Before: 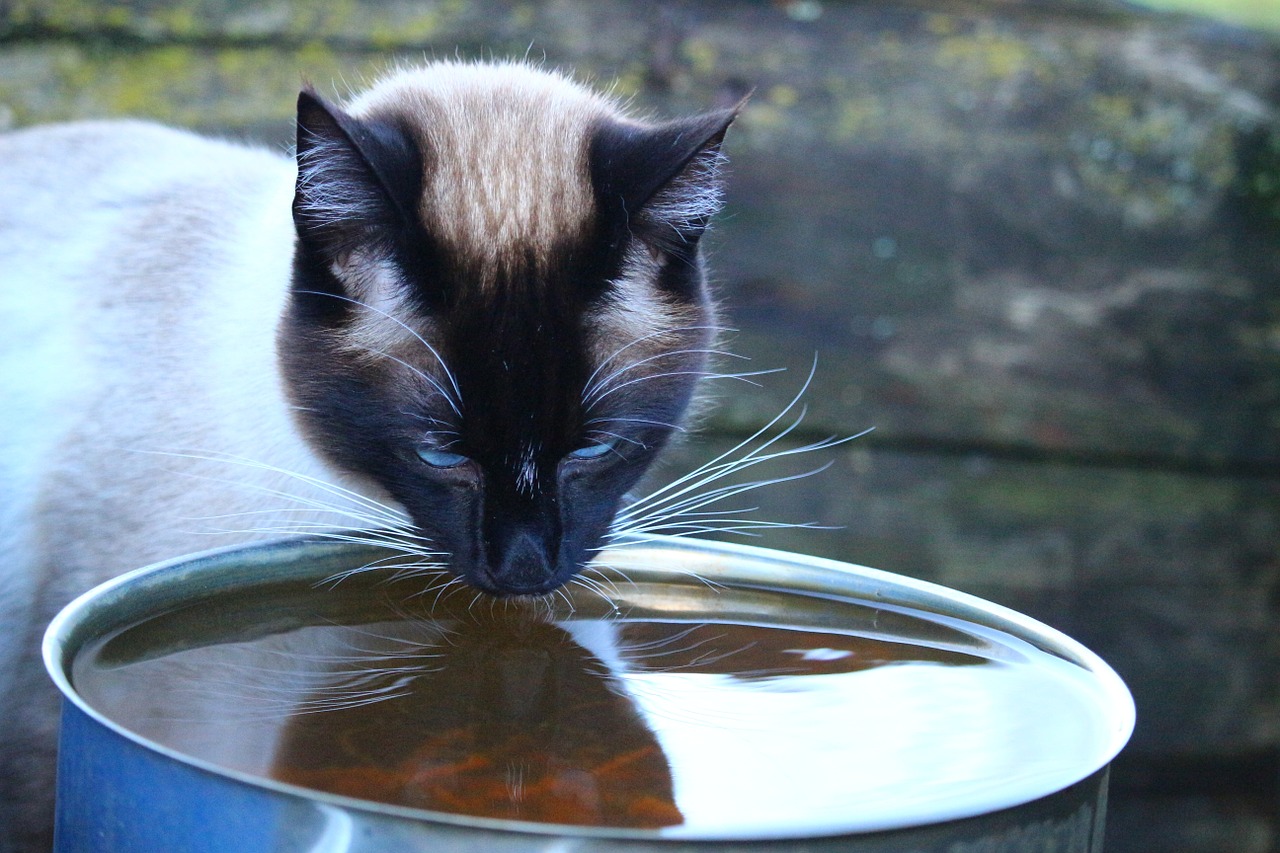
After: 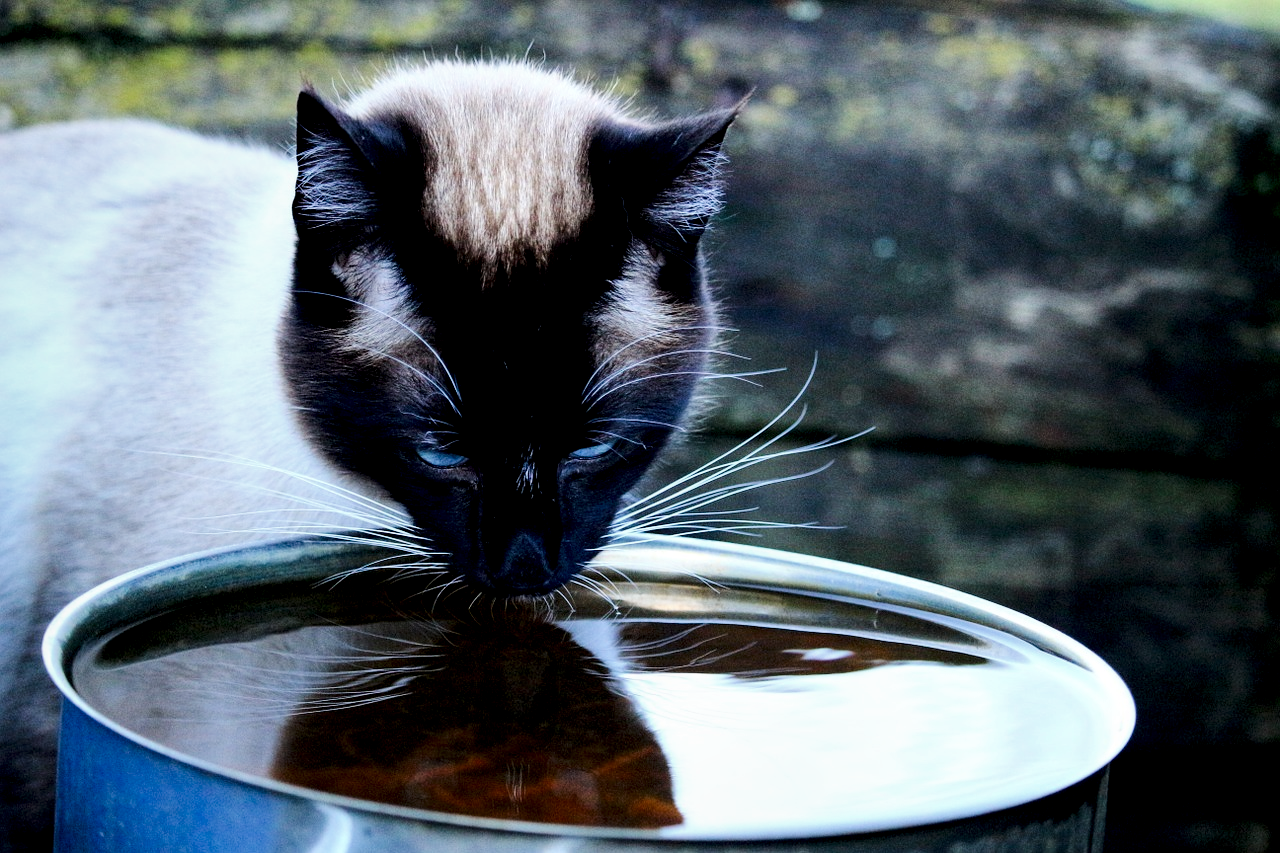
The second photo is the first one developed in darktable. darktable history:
contrast brightness saturation: contrast 0.07, brightness -0.14, saturation 0.11
filmic rgb: black relative exposure -7.65 EV, white relative exposure 4.56 EV, hardness 3.61
tone equalizer: -8 EV -0.75 EV, -7 EV -0.7 EV, -6 EV -0.6 EV, -5 EV -0.4 EV, -3 EV 0.4 EV, -2 EV 0.6 EV, -1 EV 0.7 EV, +0 EV 0.75 EV, edges refinement/feathering 500, mask exposure compensation -1.57 EV, preserve details no
local contrast: highlights 123%, shadows 126%, detail 140%, midtone range 0.254
